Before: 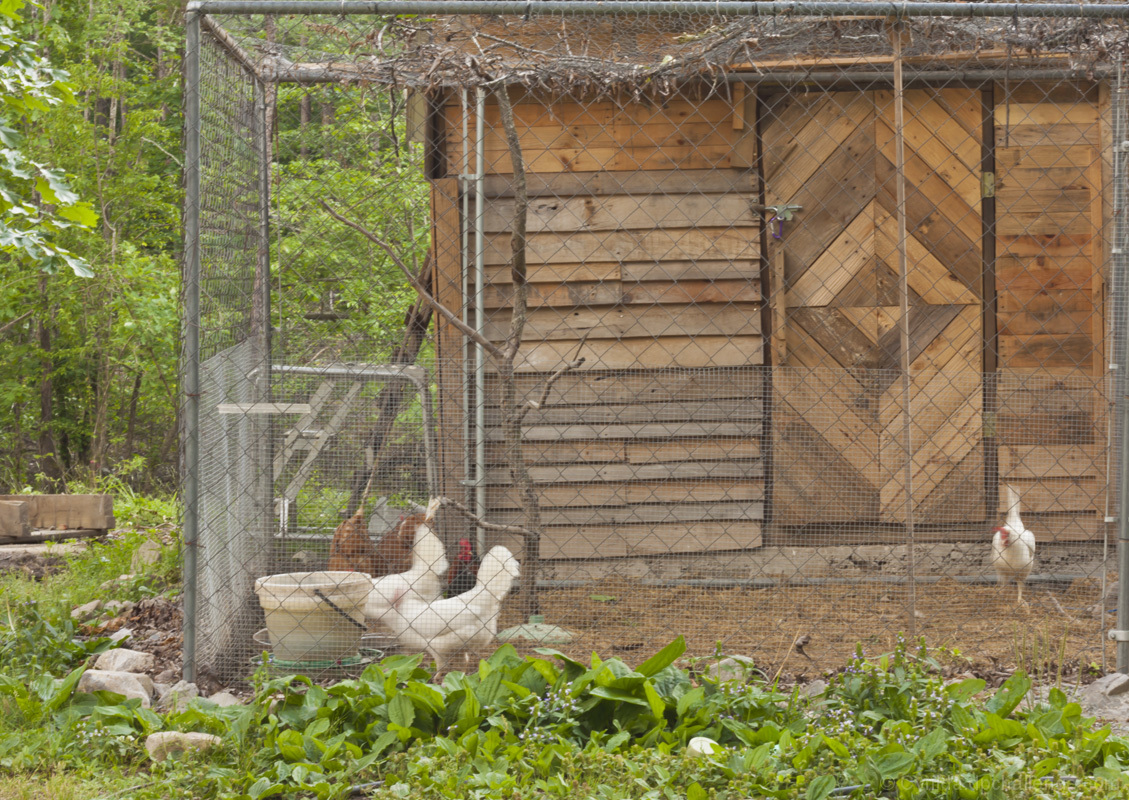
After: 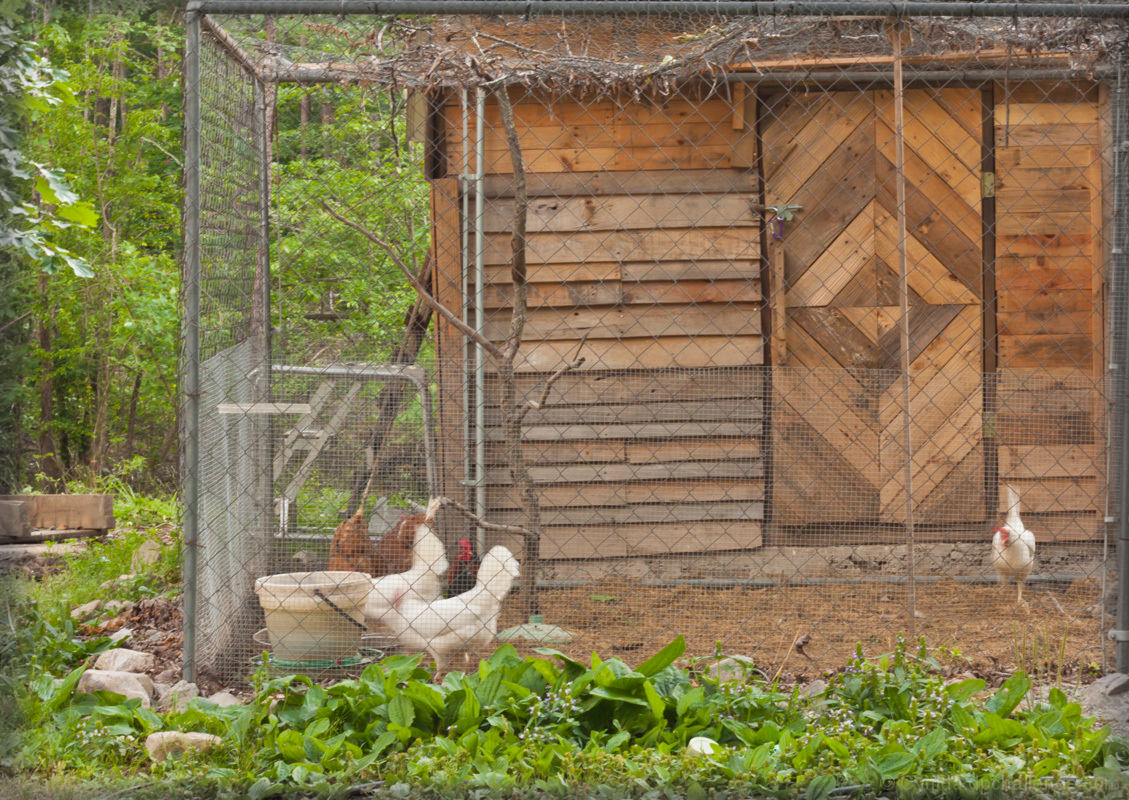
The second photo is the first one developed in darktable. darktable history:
vignetting: fall-off start 93.43%, fall-off radius 5.36%, automatic ratio true, width/height ratio 1.332, shape 0.048, unbound false
